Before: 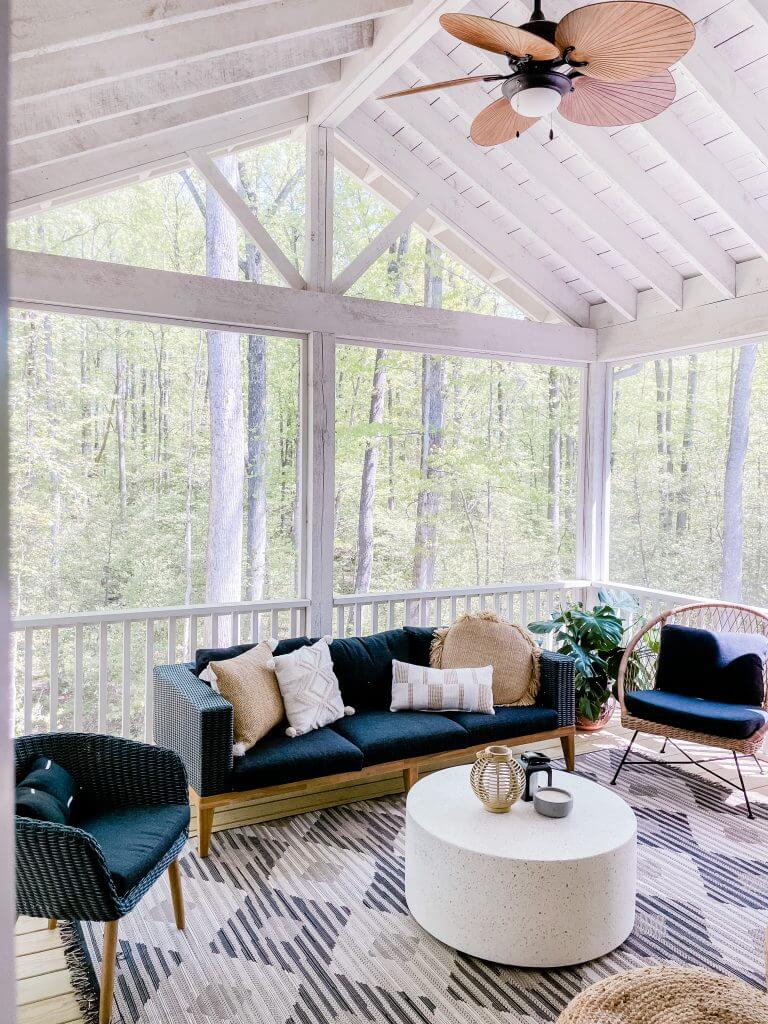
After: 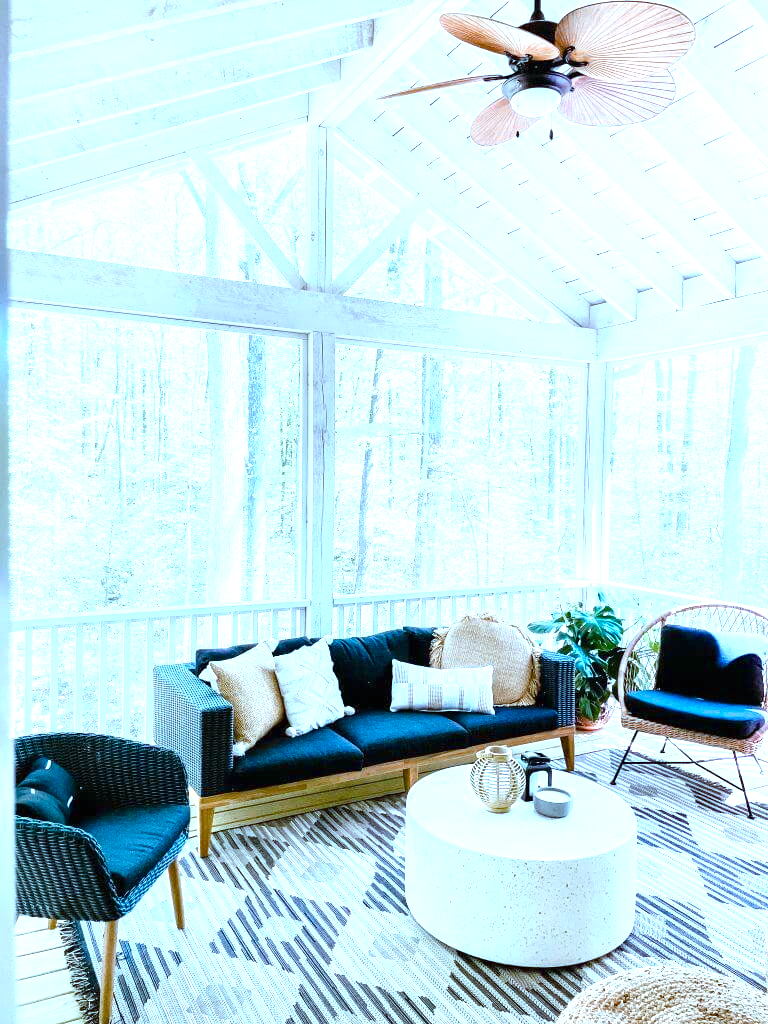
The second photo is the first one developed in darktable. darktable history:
color correction: highlights a* -10.69, highlights b* -19.19
white balance: red 0.925, blue 1.046
color balance rgb: perceptual saturation grading › global saturation 20%, perceptual saturation grading › highlights -25%, perceptual saturation grading › shadows 25%
exposure: black level correction 0, exposure 1.2 EV, compensate exposure bias true, compensate highlight preservation false
